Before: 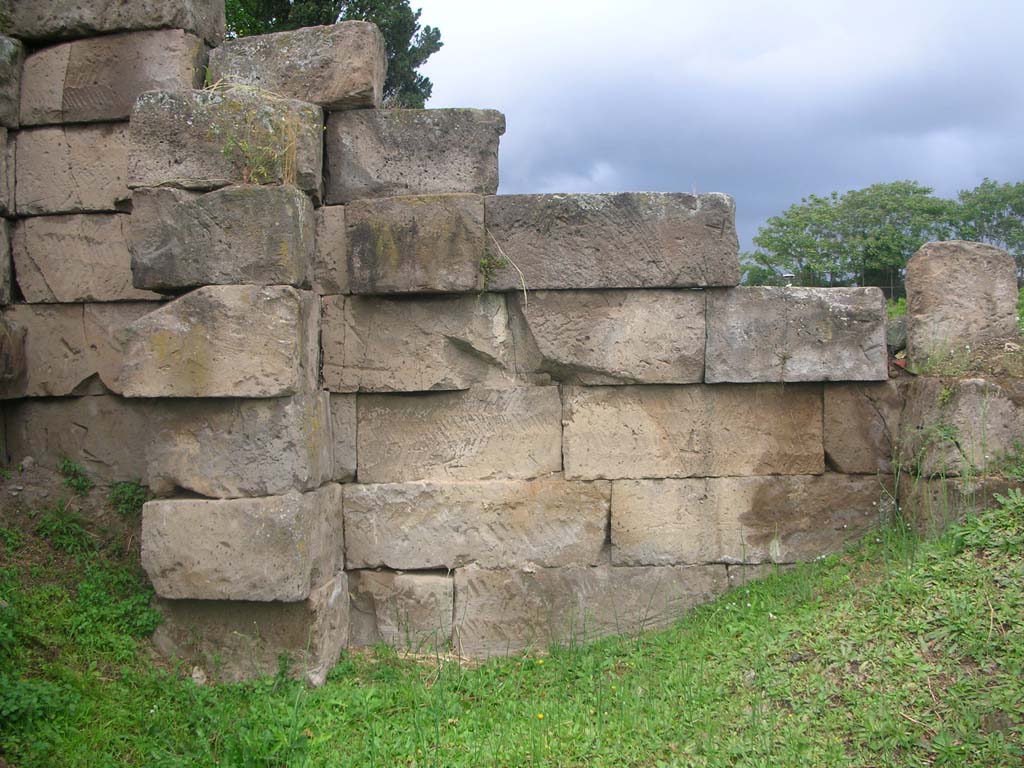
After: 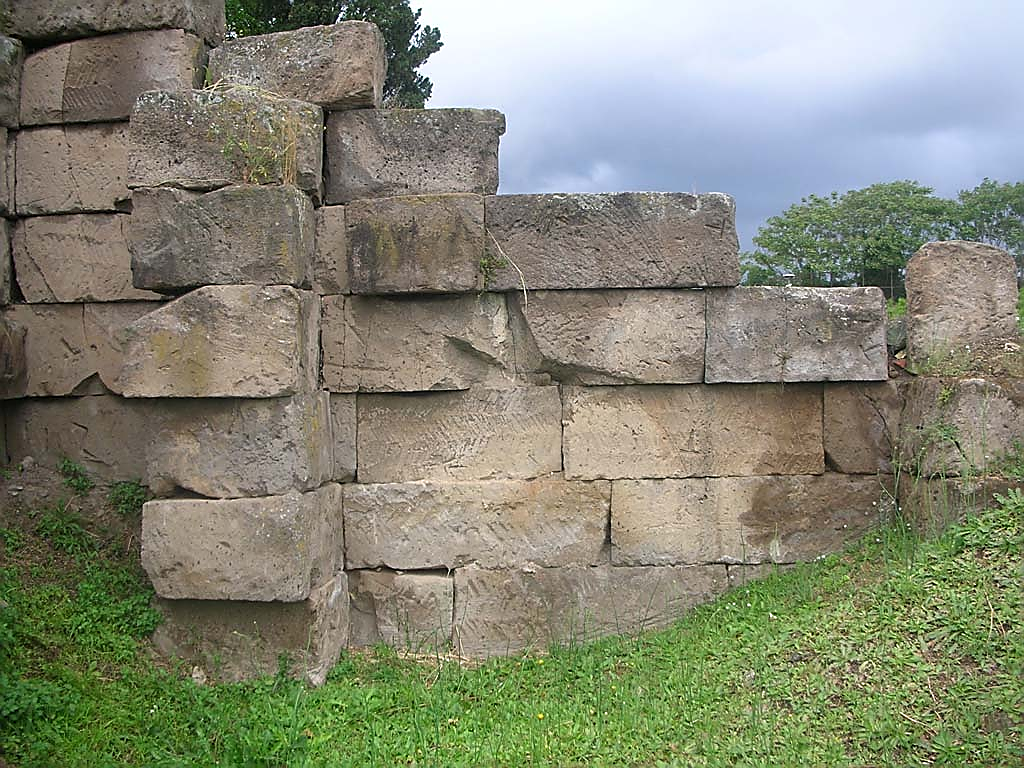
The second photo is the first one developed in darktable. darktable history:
exposure: black level correction 0, exposure 0 EV, compensate exposure bias true, compensate highlight preservation false
sharpen: radius 1.38, amount 1.259, threshold 0.625
